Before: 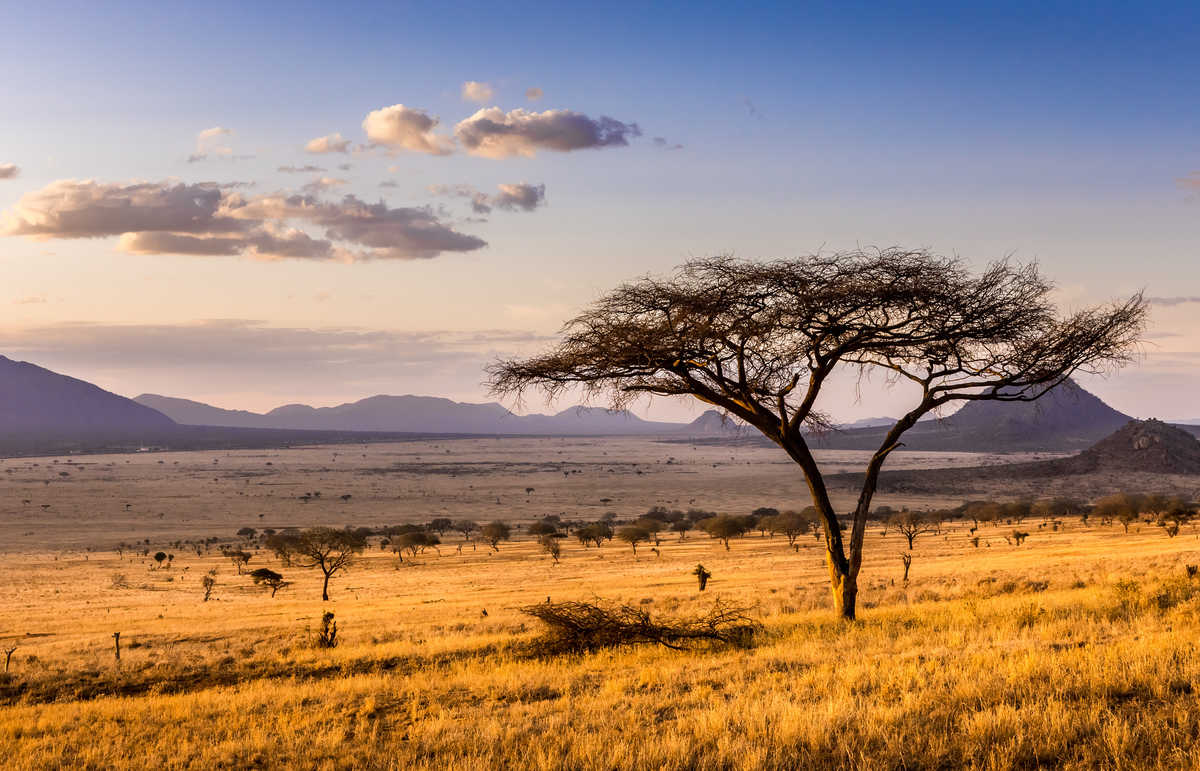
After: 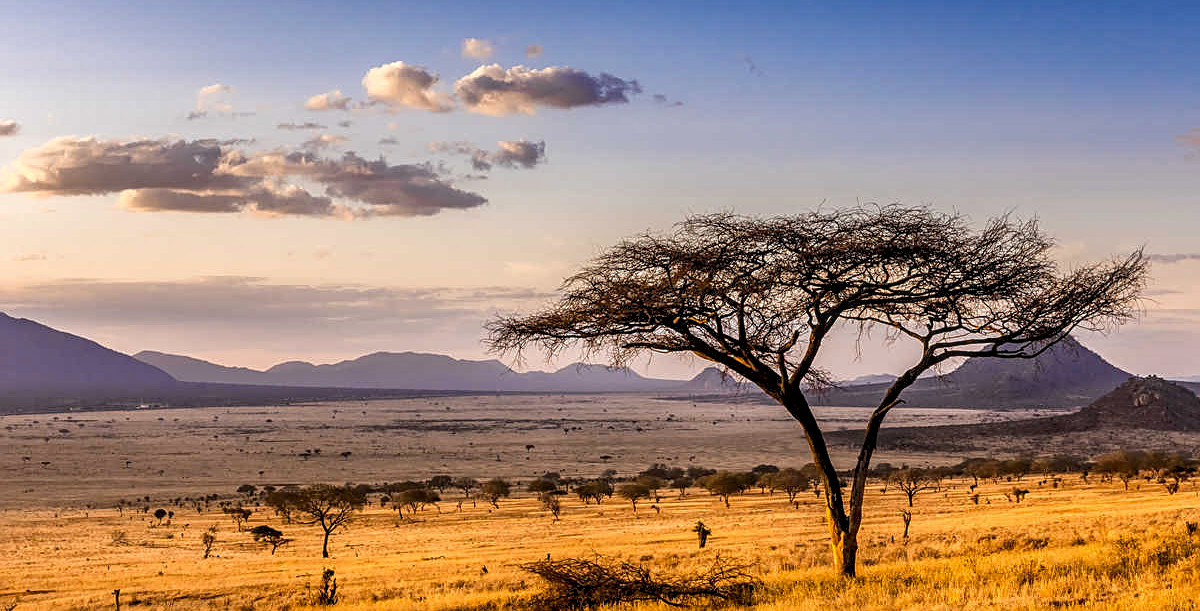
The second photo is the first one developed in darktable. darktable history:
local contrast: on, module defaults
tone equalizer: -8 EV -1.84 EV, -7 EV -1.19 EV, -6 EV -1.59 EV
contrast brightness saturation: contrast 0.043, saturation 0.074
levels: white 99.89%
shadows and highlights: shadows 36.8, highlights -27.28, soften with gaussian
crop and rotate: top 5.67%, bottom 14.992%
sharpen: on, module defaults
